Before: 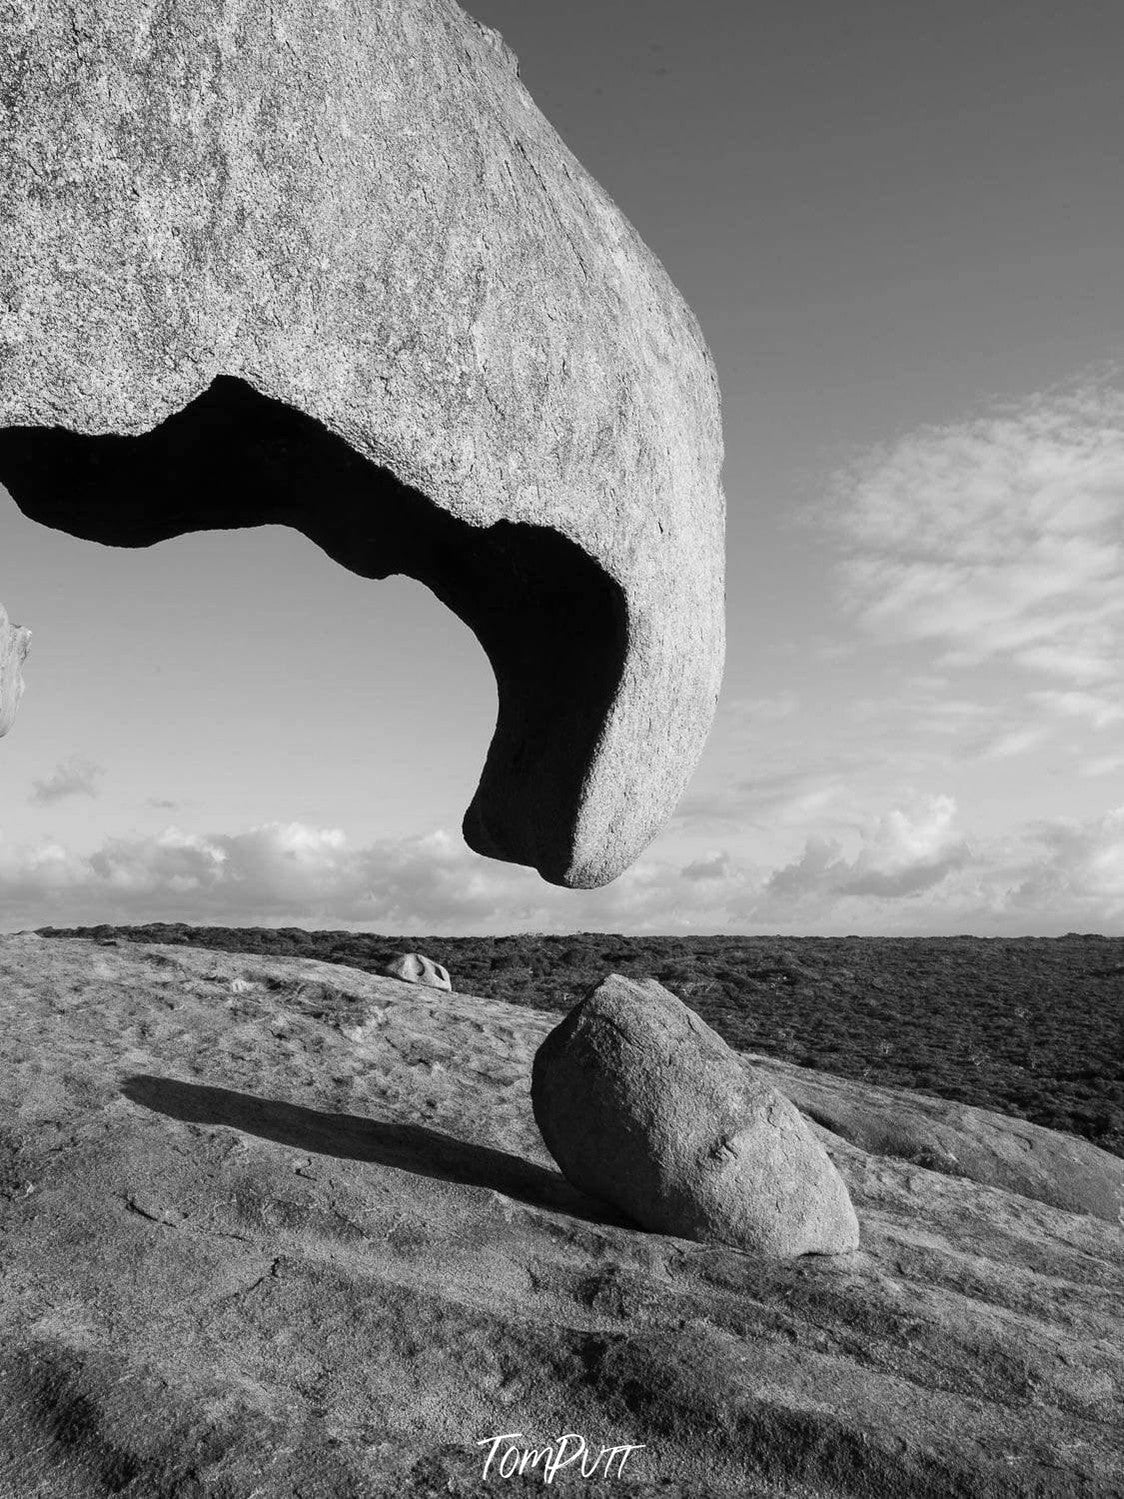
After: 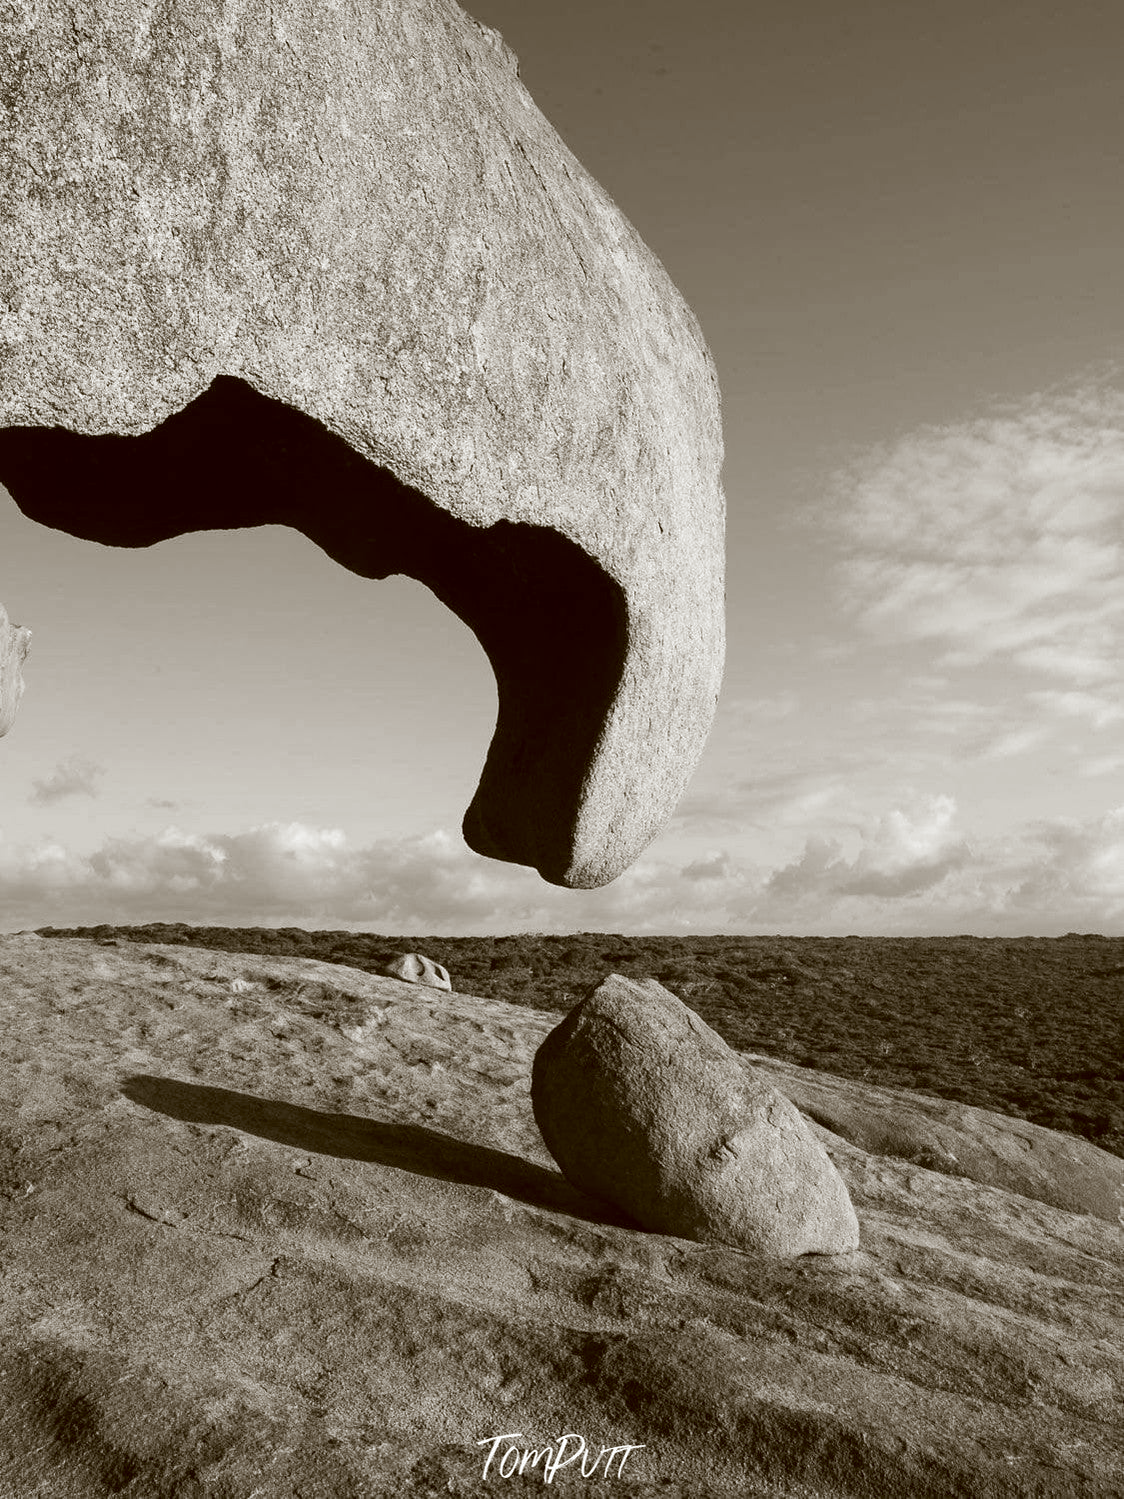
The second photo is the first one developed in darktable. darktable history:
color correction: highlights a* -0.565, highlights b* 0.159, shadows a* 4.45, shadows b* 20.55
